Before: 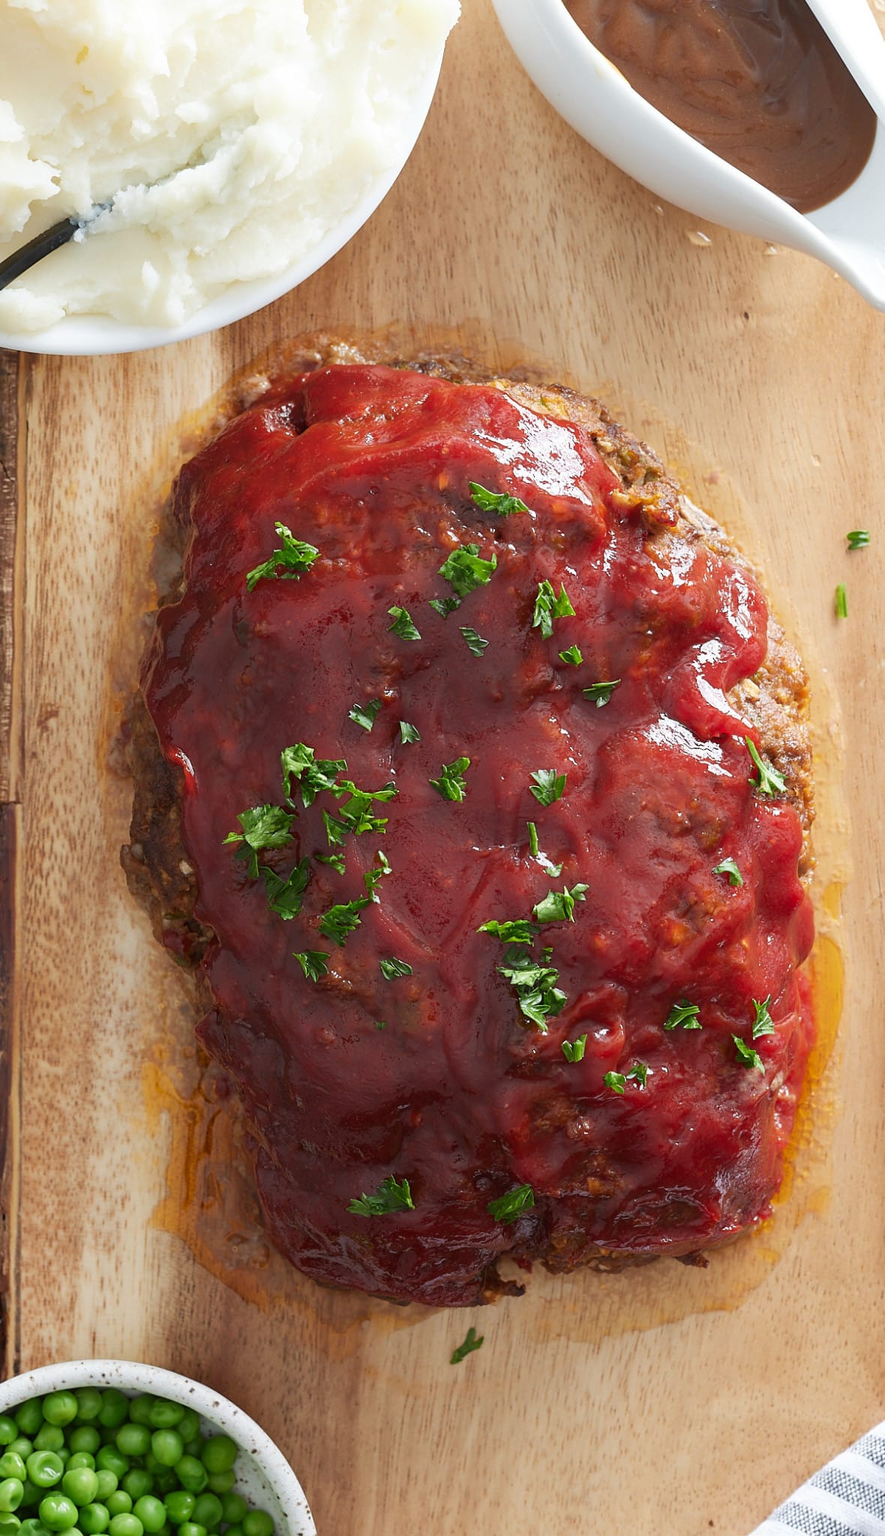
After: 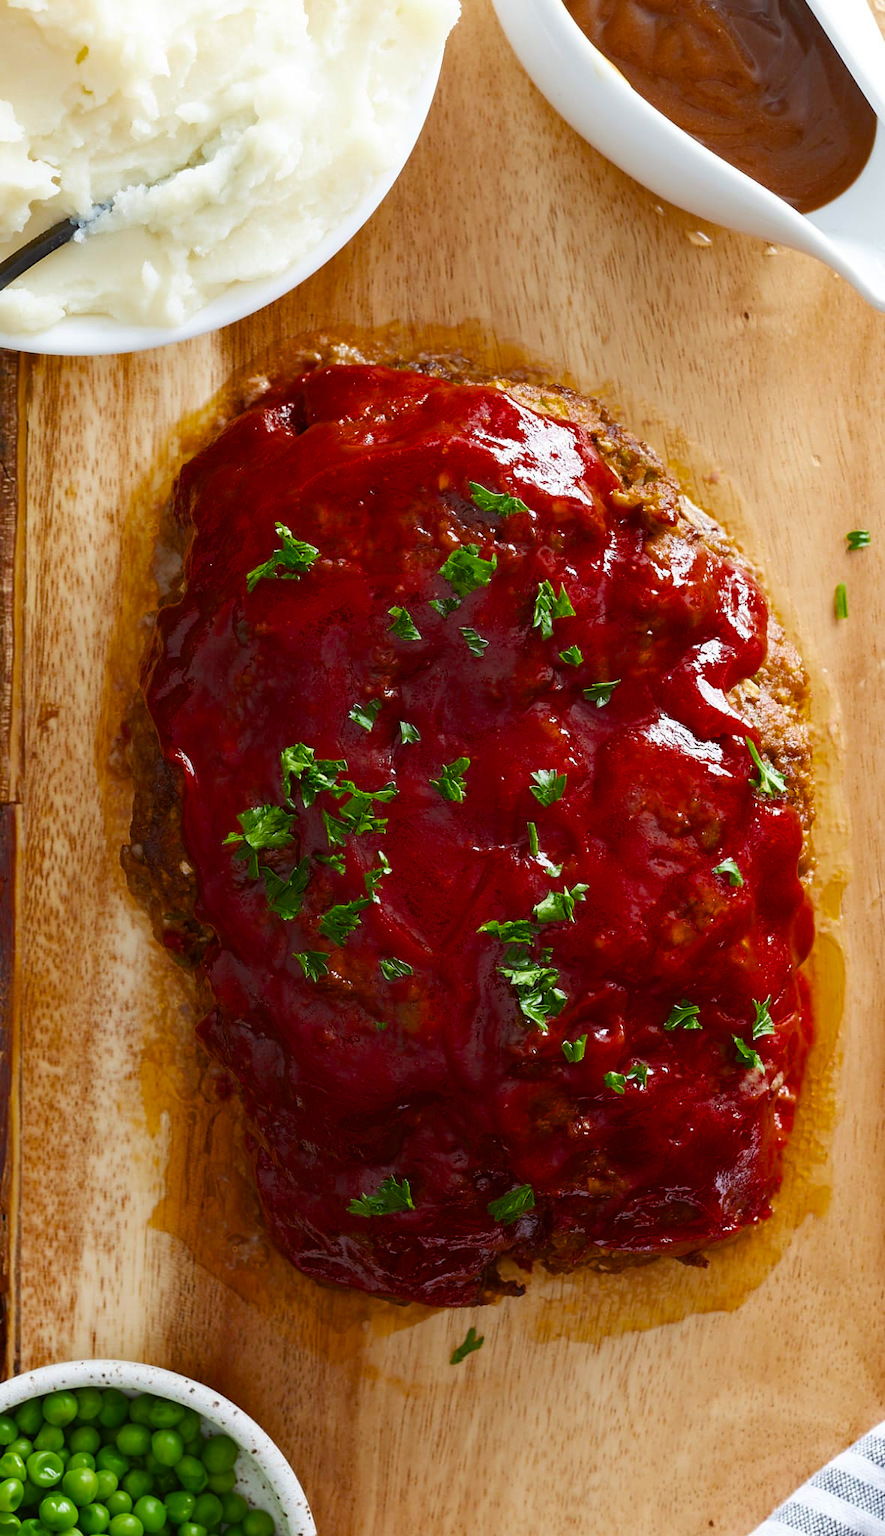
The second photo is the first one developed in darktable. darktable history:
exposure: black level correction 0, compensate highlight preservation false
color balance rgb: shadows lift › chroma 1.001%, shadows lift › hue 28.12°, perceptual saturation grading › global saturation 31.178%, saturation formula JzAzBz (2021)
